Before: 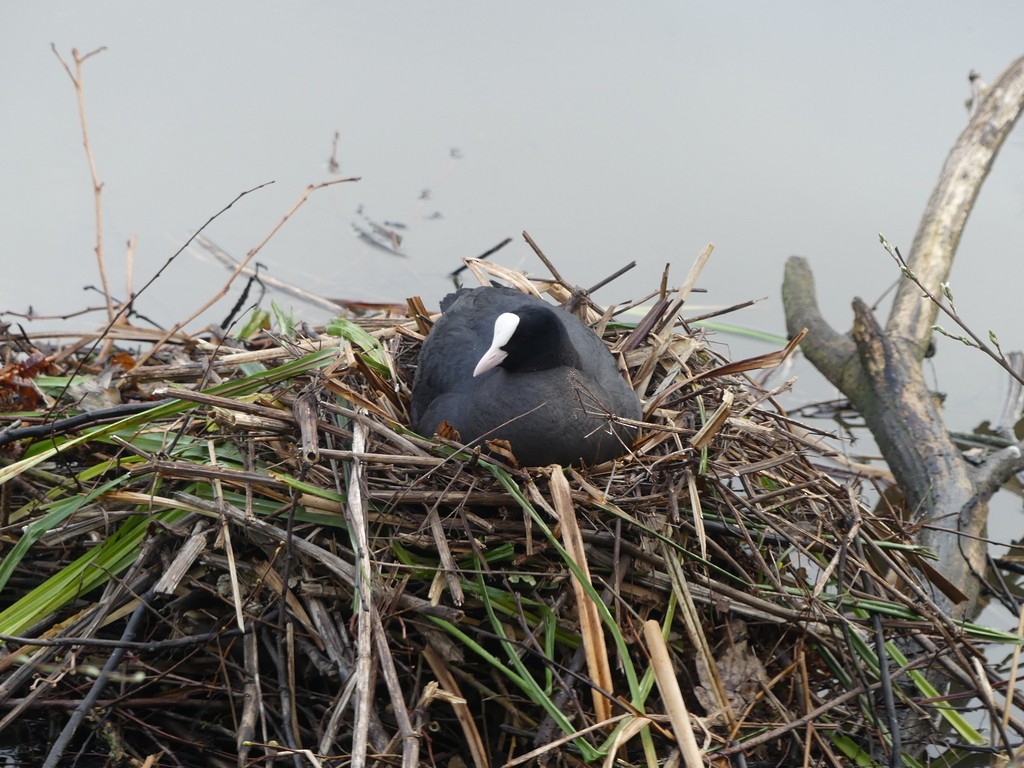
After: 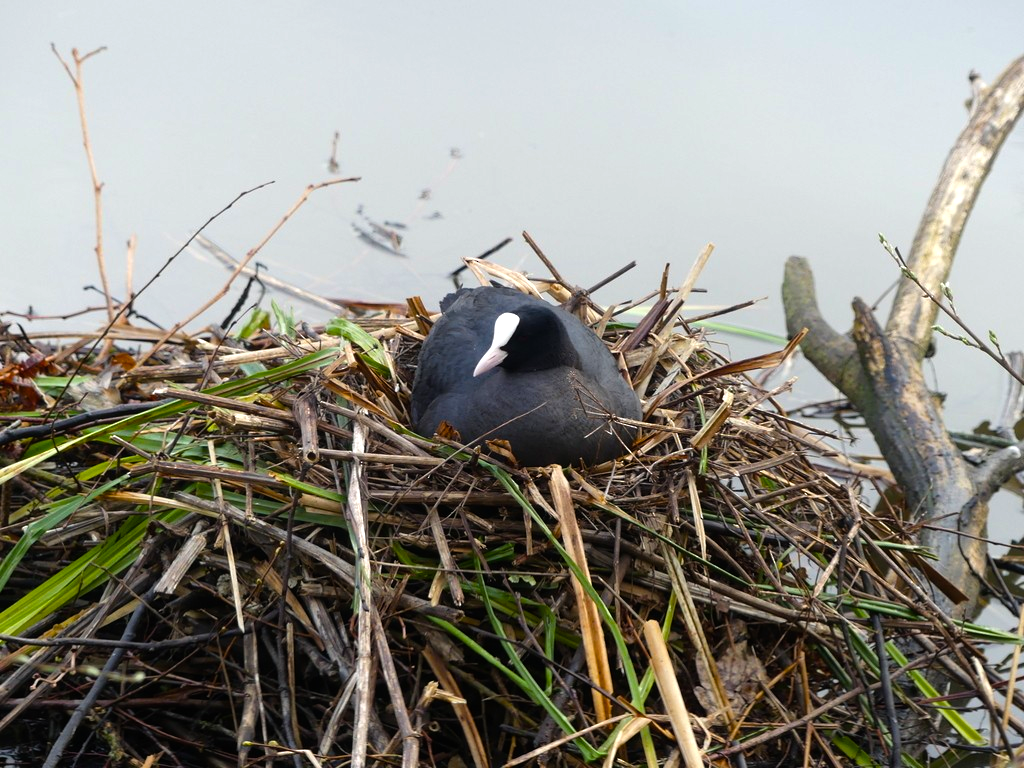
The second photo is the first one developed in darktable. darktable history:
color balance rgb: power › luminance -14.878%, perceptual saturation grading › global saturation 31.3%, perceptual brilliance grading › global brilliance 9.973%, perceptual brilliance grading › shadows 15.384%, global vibrance 20%
